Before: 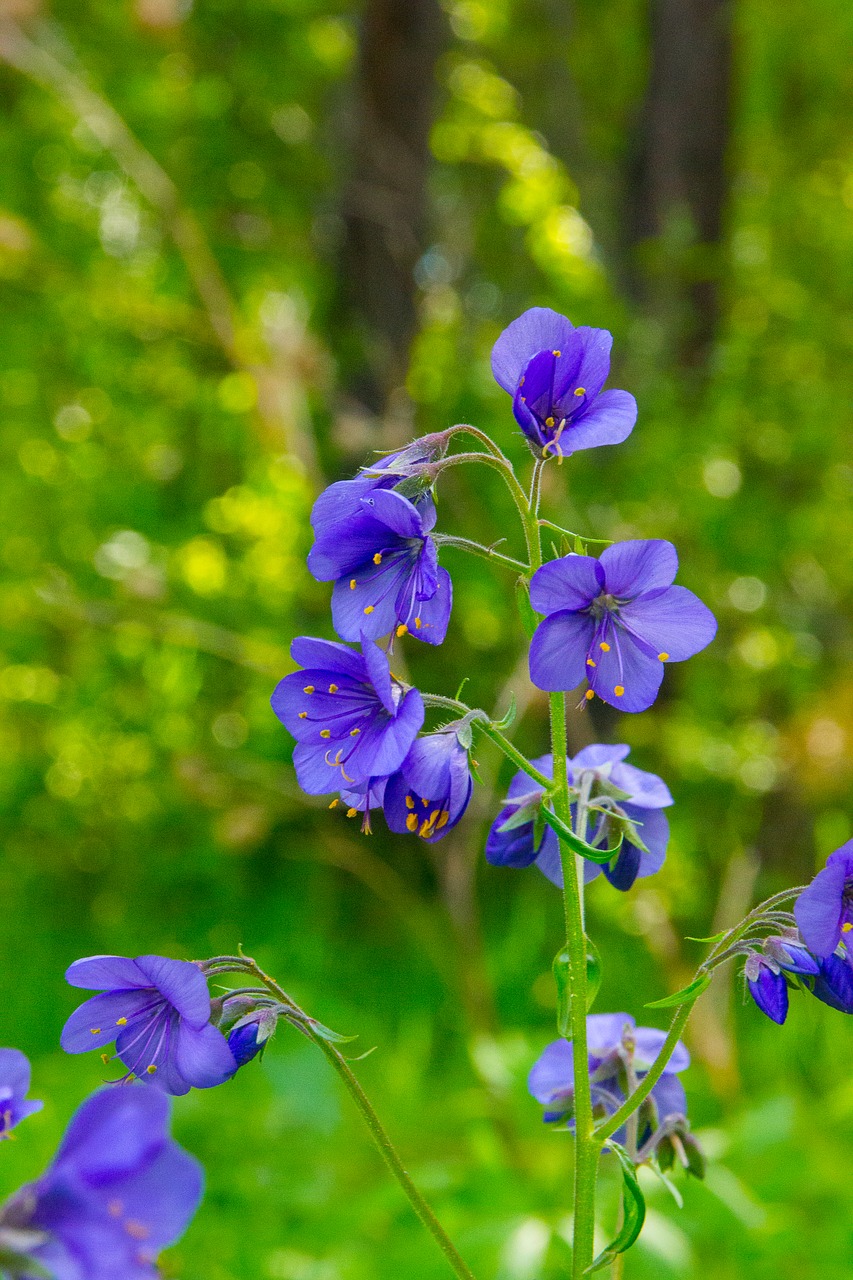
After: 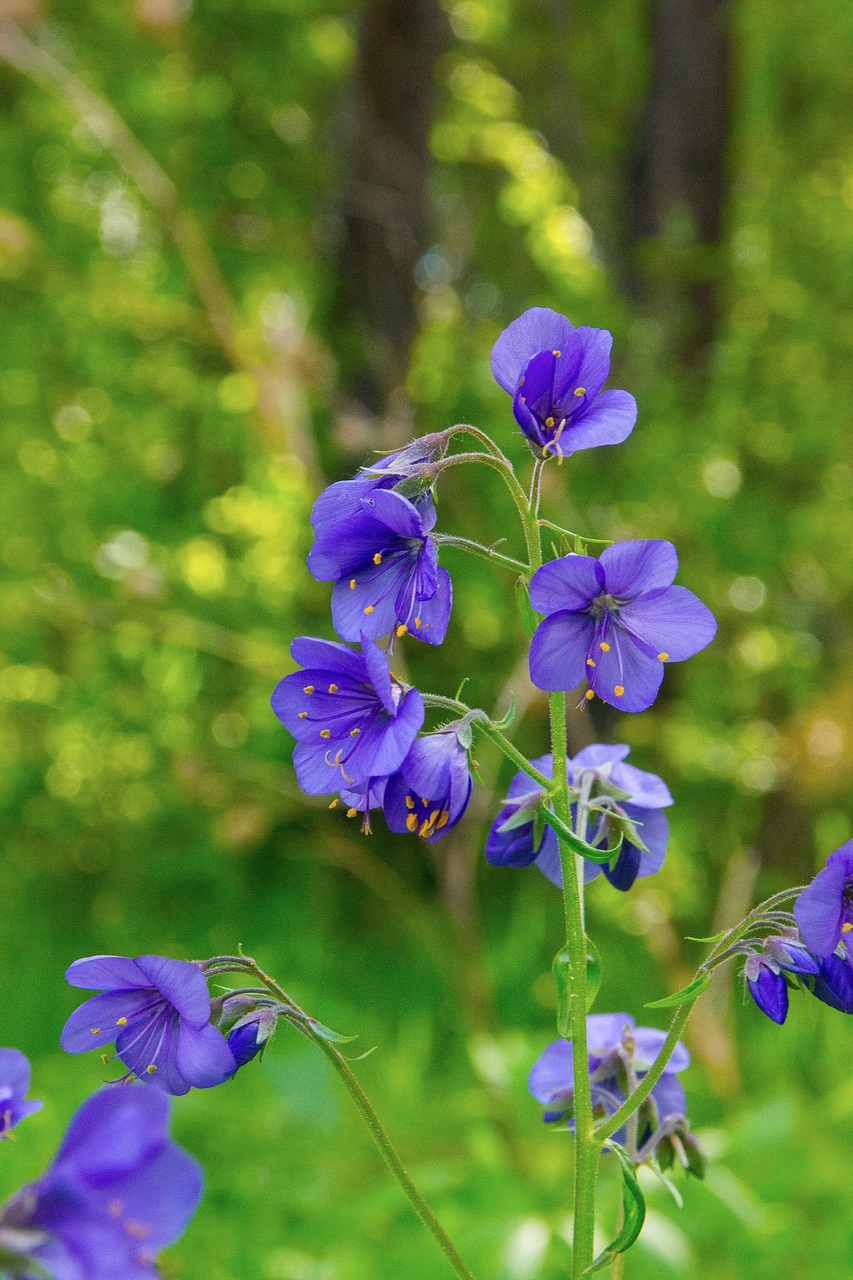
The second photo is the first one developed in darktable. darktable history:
contrast brightness saturation: saturation -0.1
color calibration: illuminant custom, x 0.348, y 0.366, temperature 4940.58 K
